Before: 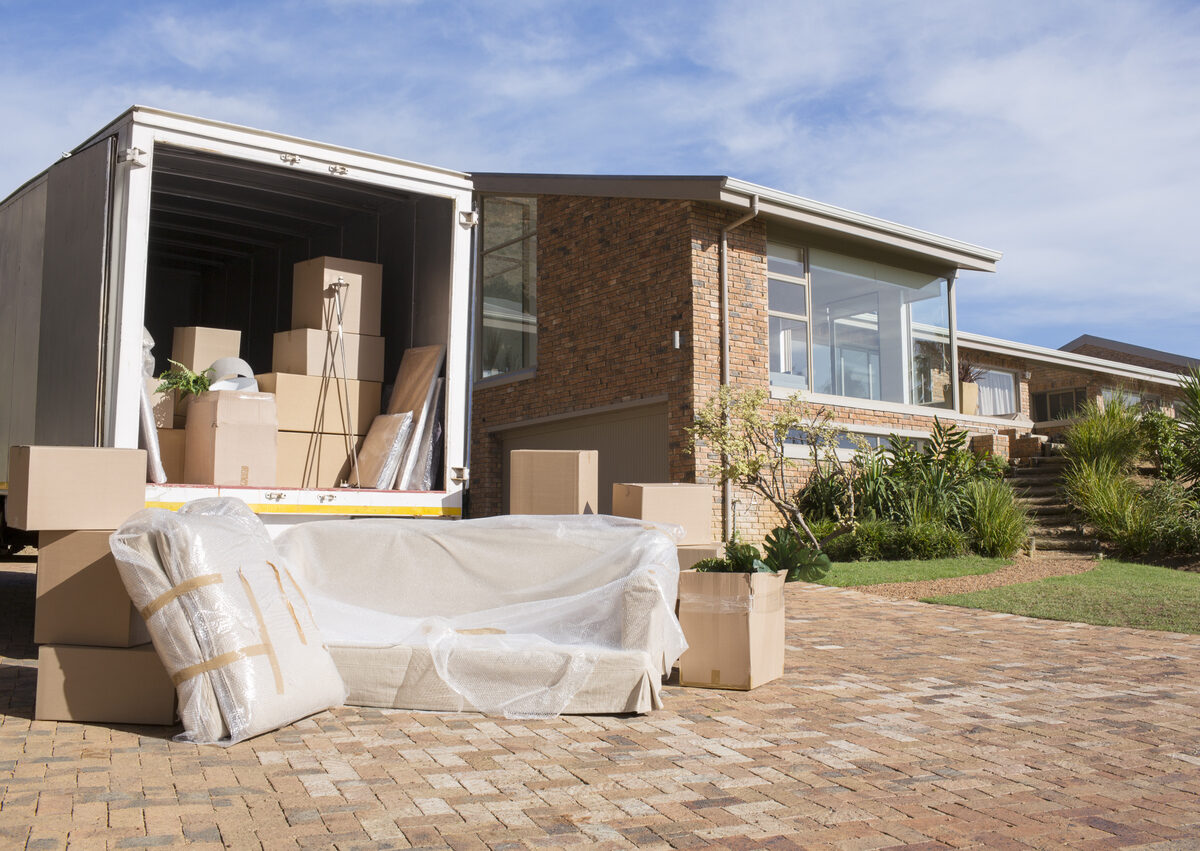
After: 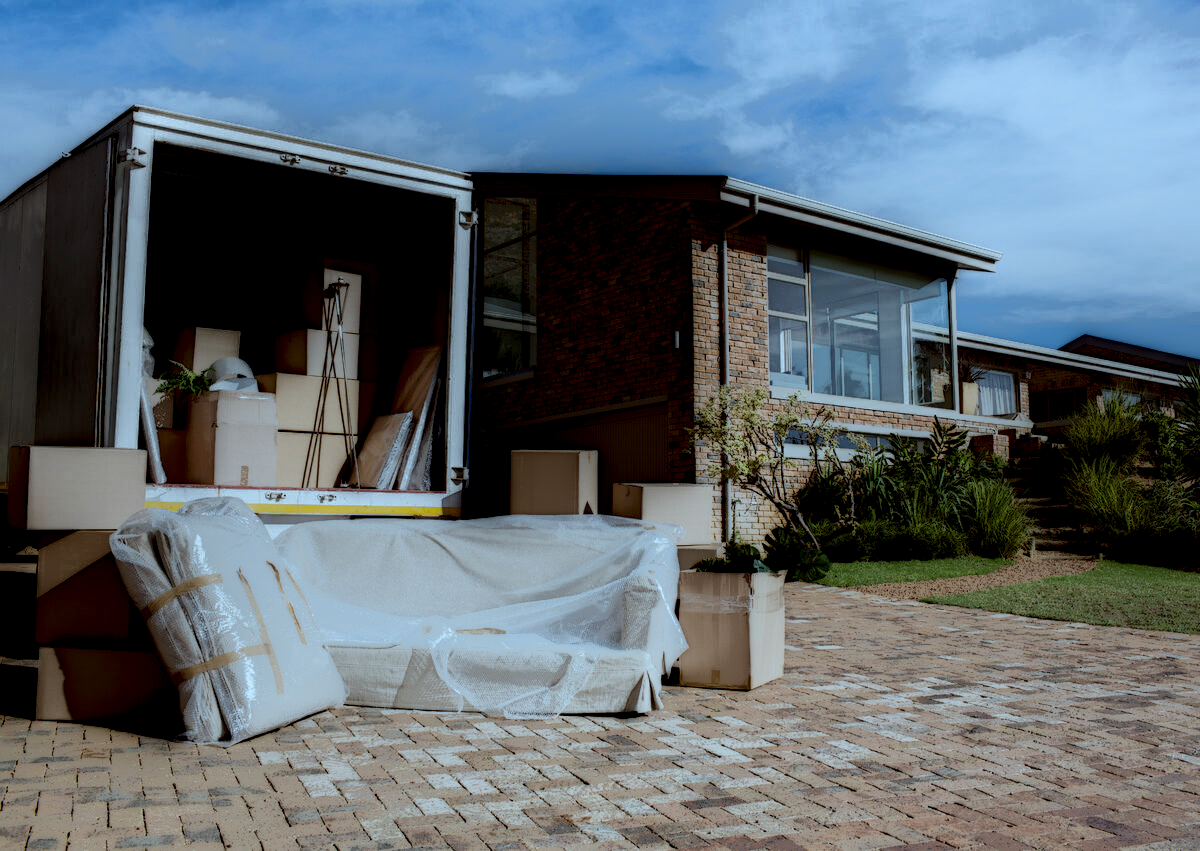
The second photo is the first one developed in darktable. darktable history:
local contrast: highlights 5%, shadows 226%, detail 164%, midtone range 0.003
color correction: highlights a* -10.51, highlights b* -19.09
